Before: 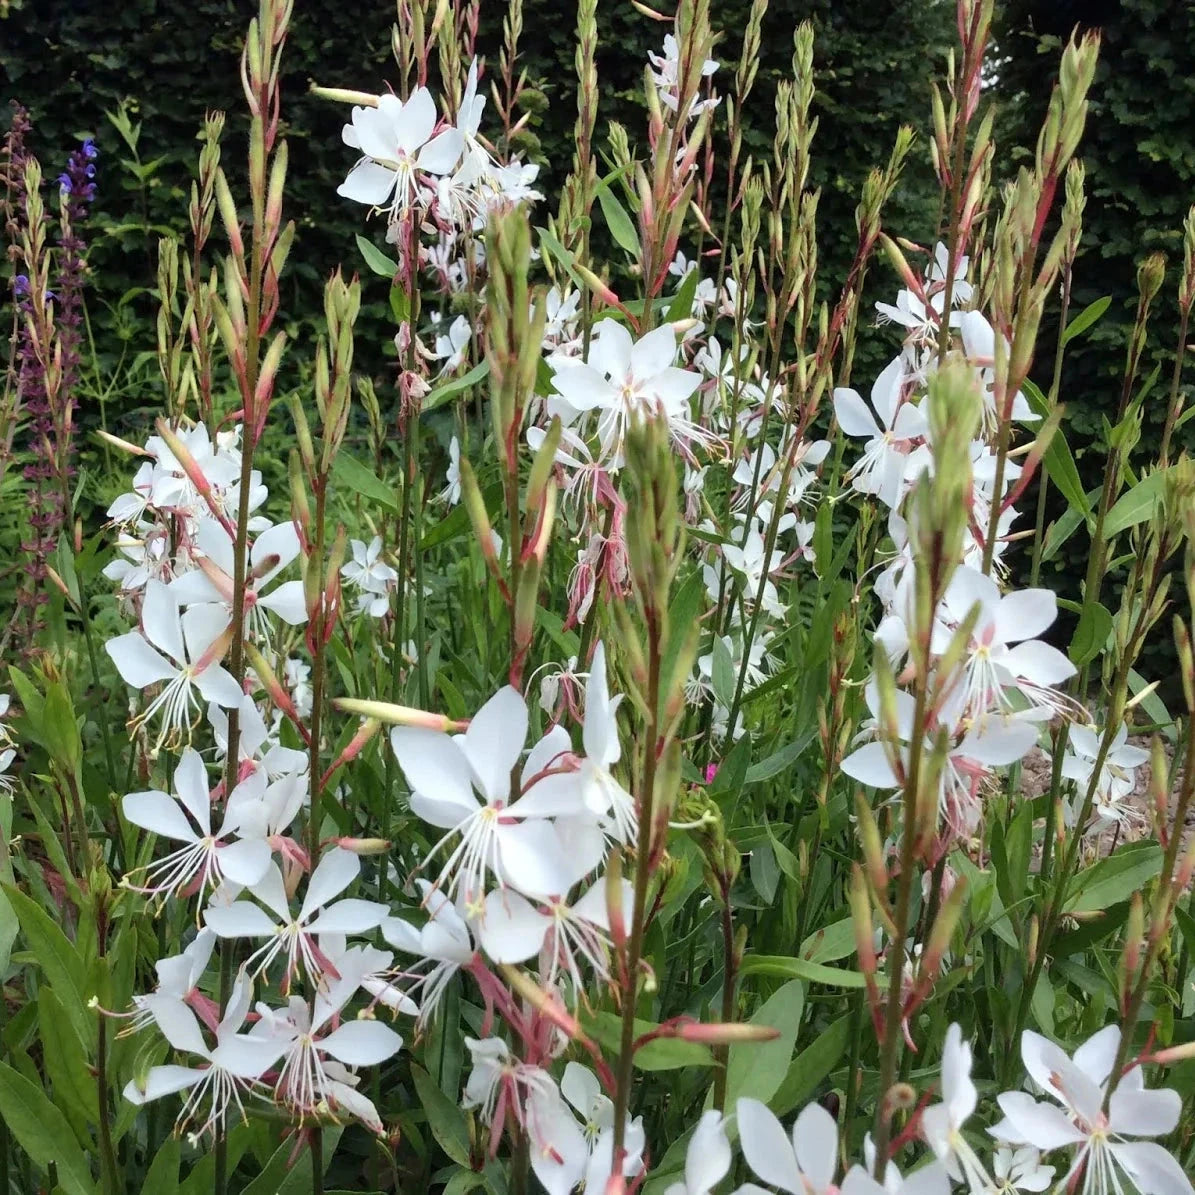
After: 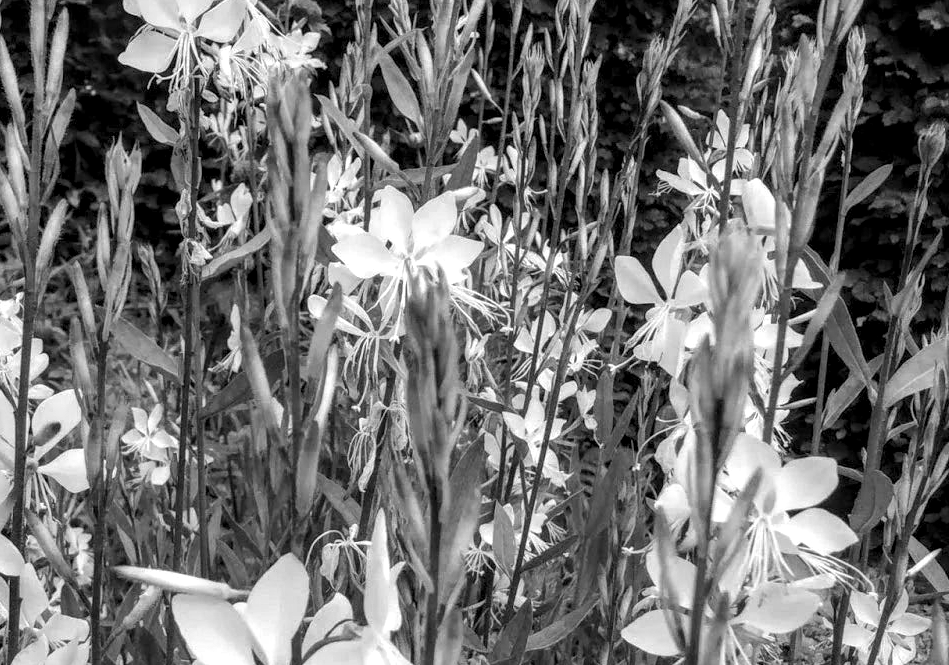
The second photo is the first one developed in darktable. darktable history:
monochrome: on, module defaults
crop: left 18.38%, top 11.092%, right 2.134%, bottom 33.217%
local contrast: highlights 20%, detail 150%
